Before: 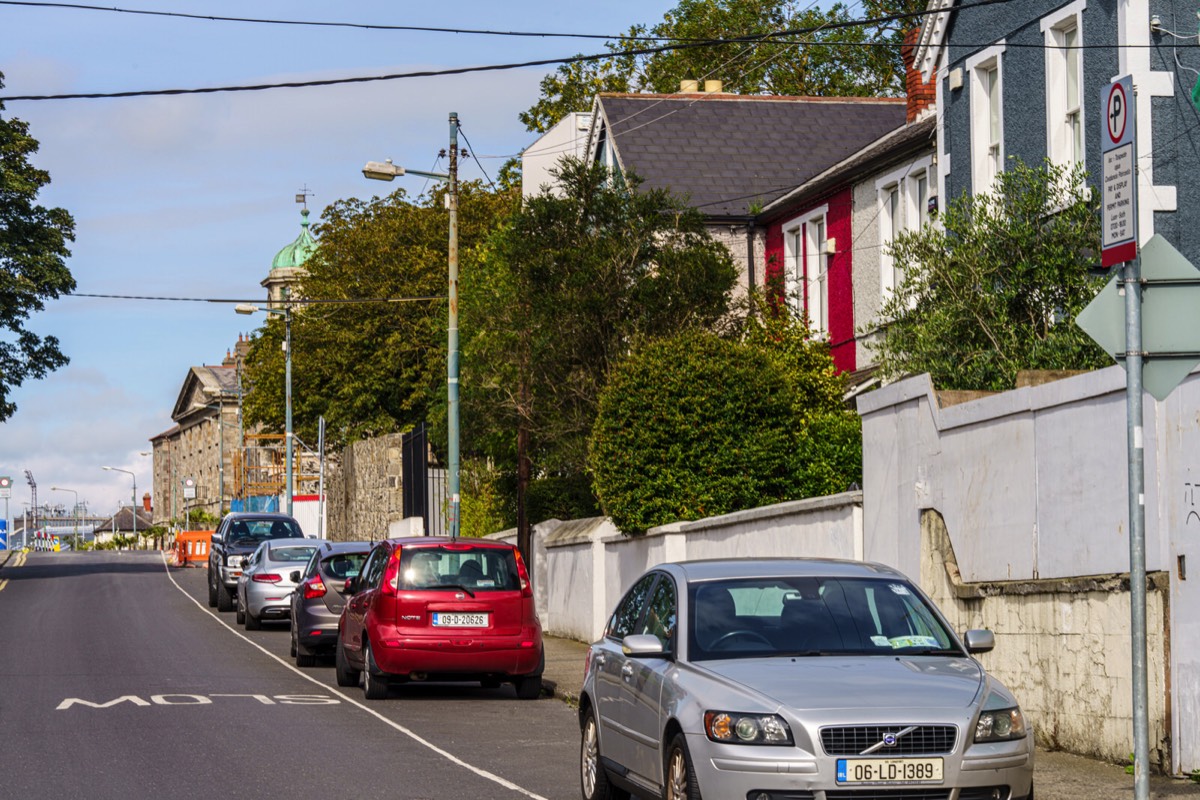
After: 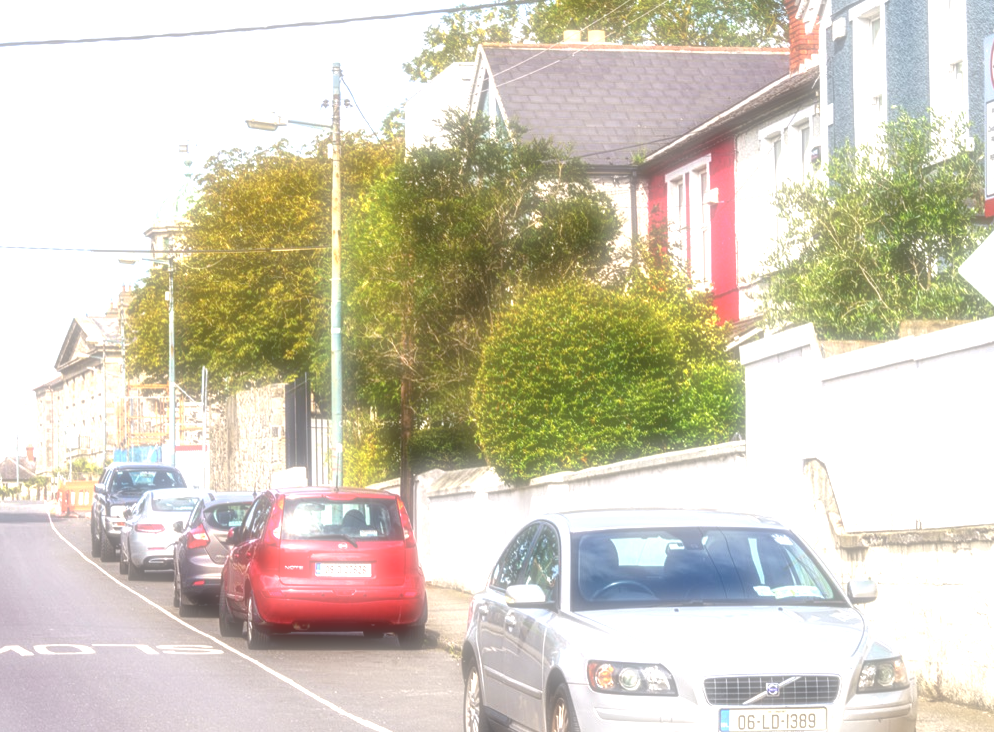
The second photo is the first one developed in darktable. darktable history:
exposure: black level correction 0, exposure 1.7 EV, compensate exposure bias true, compensate highlight preservation false
soften: on, module defaults
crop: left 9.807%, top 6.259%, right 7.334%, bottom 2.177%
white balance: emerald 1
local contrast: on, module defaults
